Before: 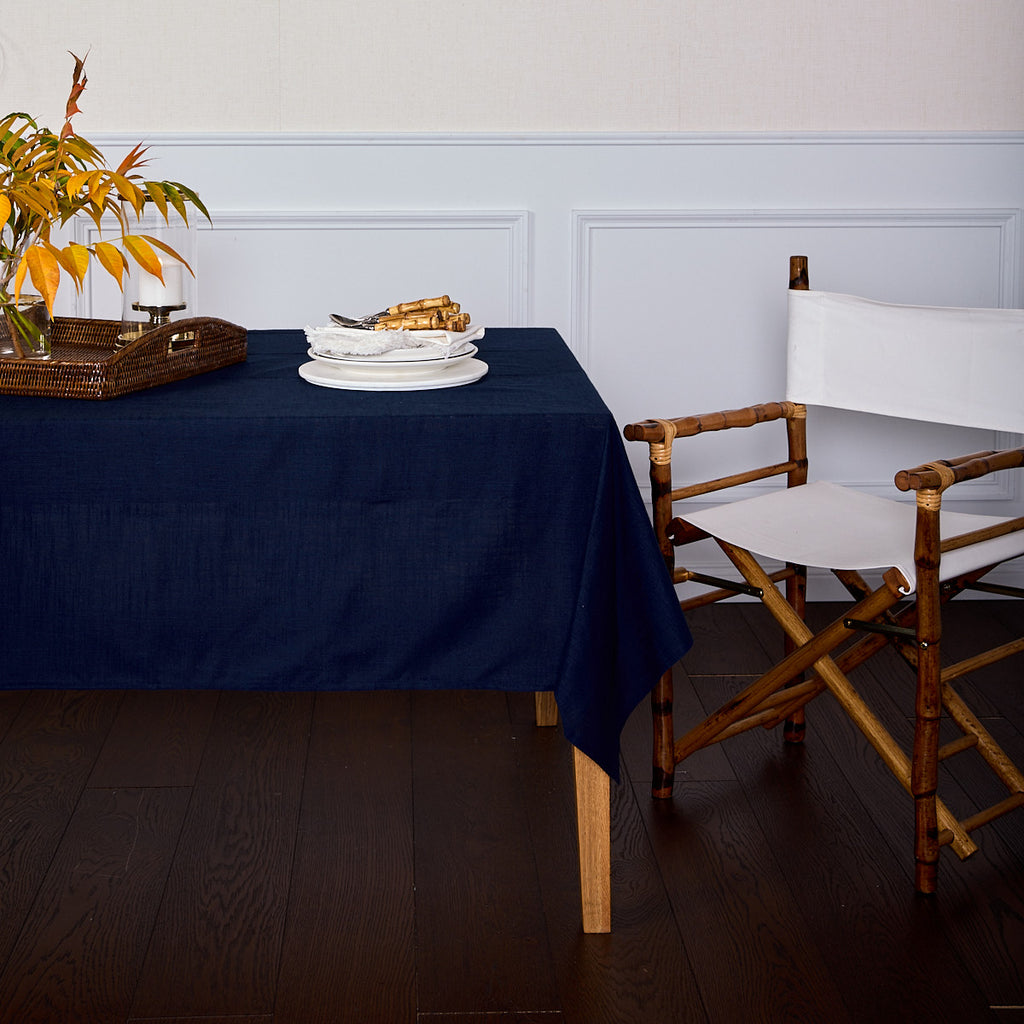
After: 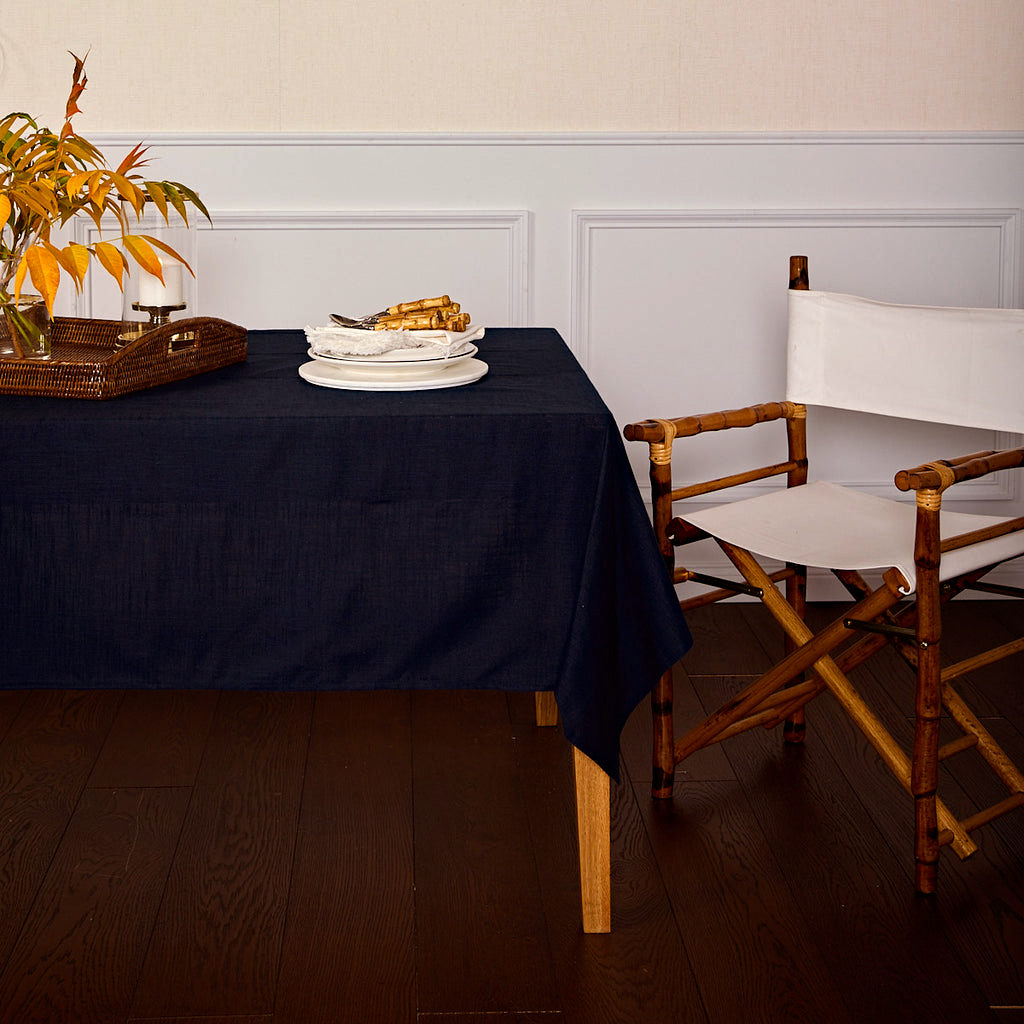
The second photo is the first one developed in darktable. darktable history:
haze removal: compatibility mode true, adaptive false
color balance rgb: shadows lift › chroma 4.41%, shadows lift › hue 27°, power › chroma 2.5%, power › hue 70°, highlights gain › chroma 1%, highlights gain › hue 27°, saturation formula JzAzBz (2021)
